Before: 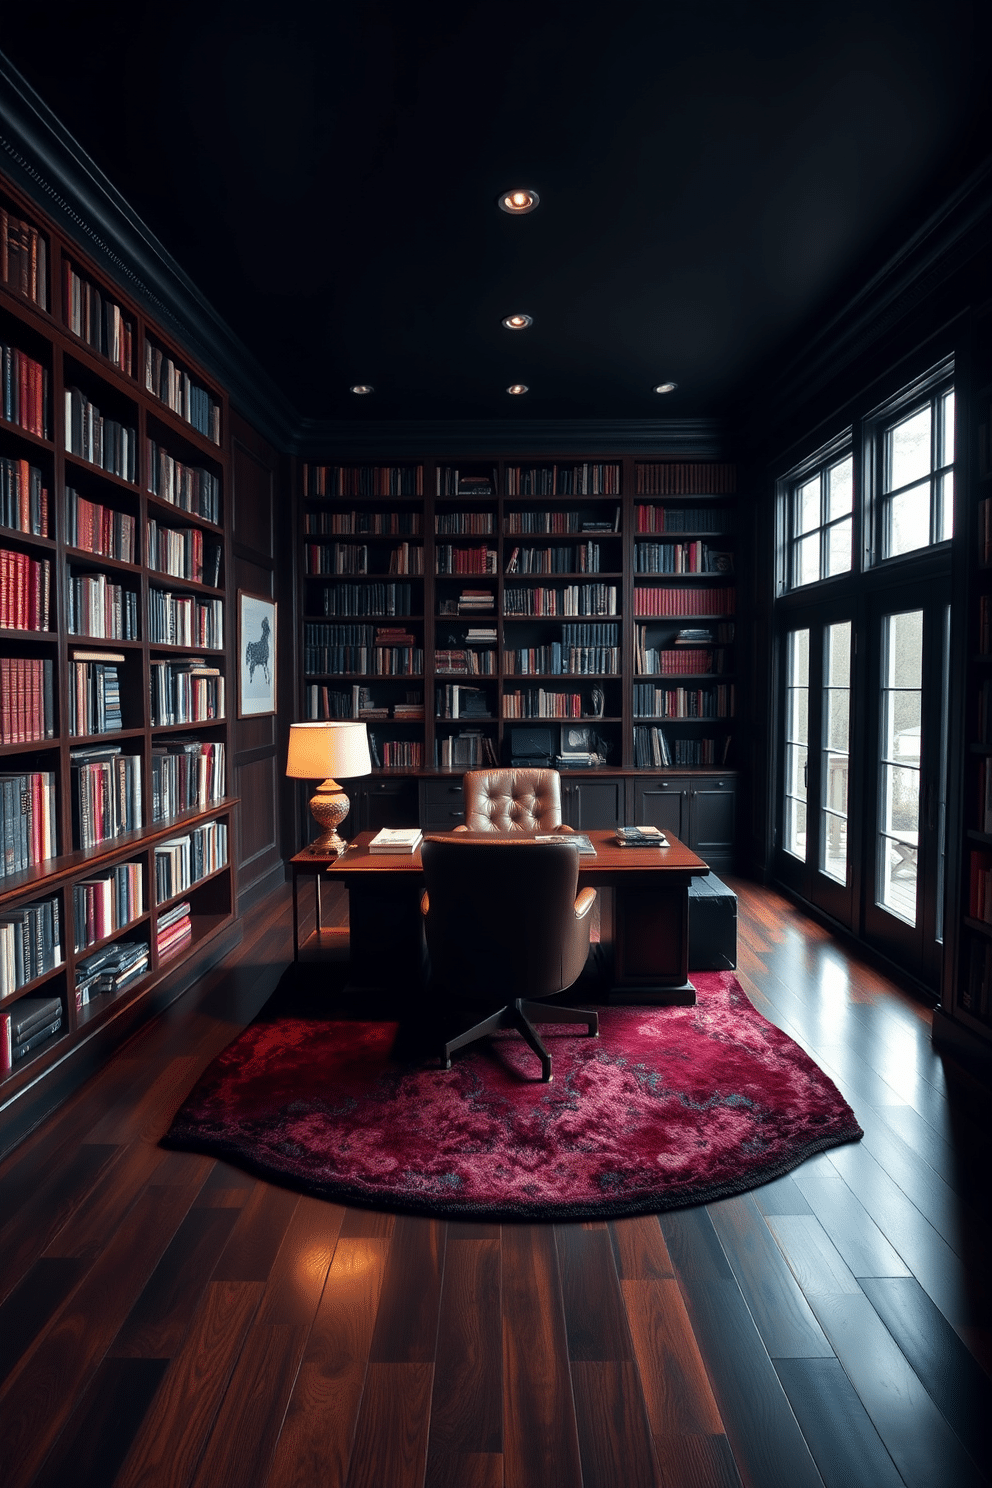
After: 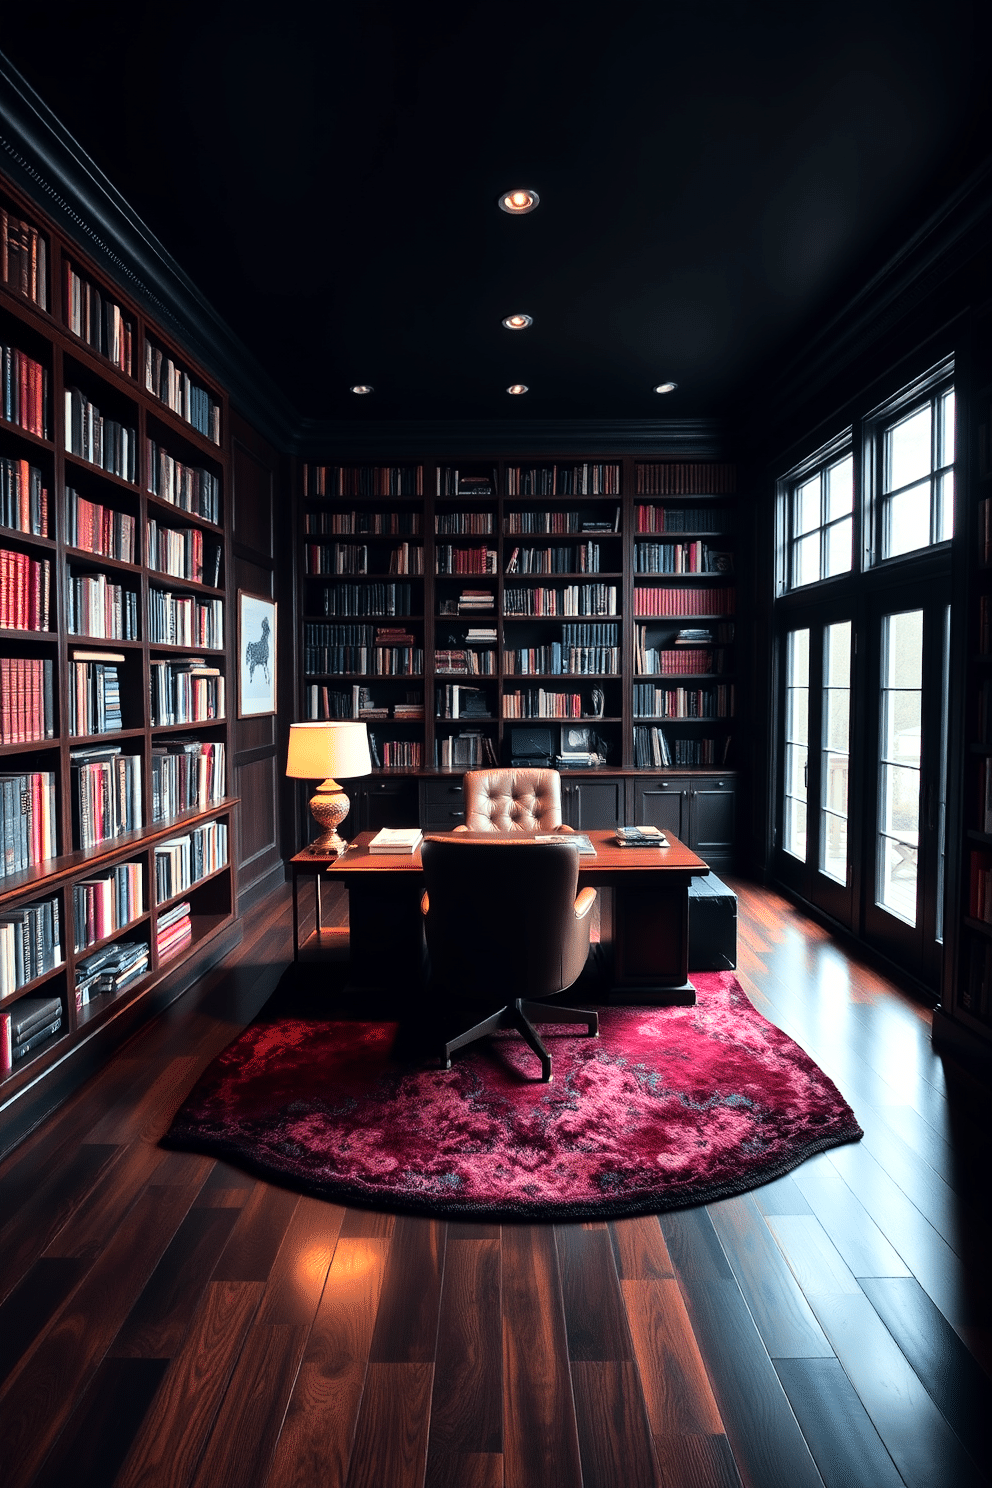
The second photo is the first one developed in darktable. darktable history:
base curve: curves: ch0 [(0, 0) (0.008, 0.007) (0.022, 0.029) (0.048, 0.089) (0.092, 0.197) (0.191, 0.399) (0.275, 0.534) (0.357, 0.65) (0.477, 0.78) (0.542, 0.833) (0.799, 0.973) (1, 1)]
